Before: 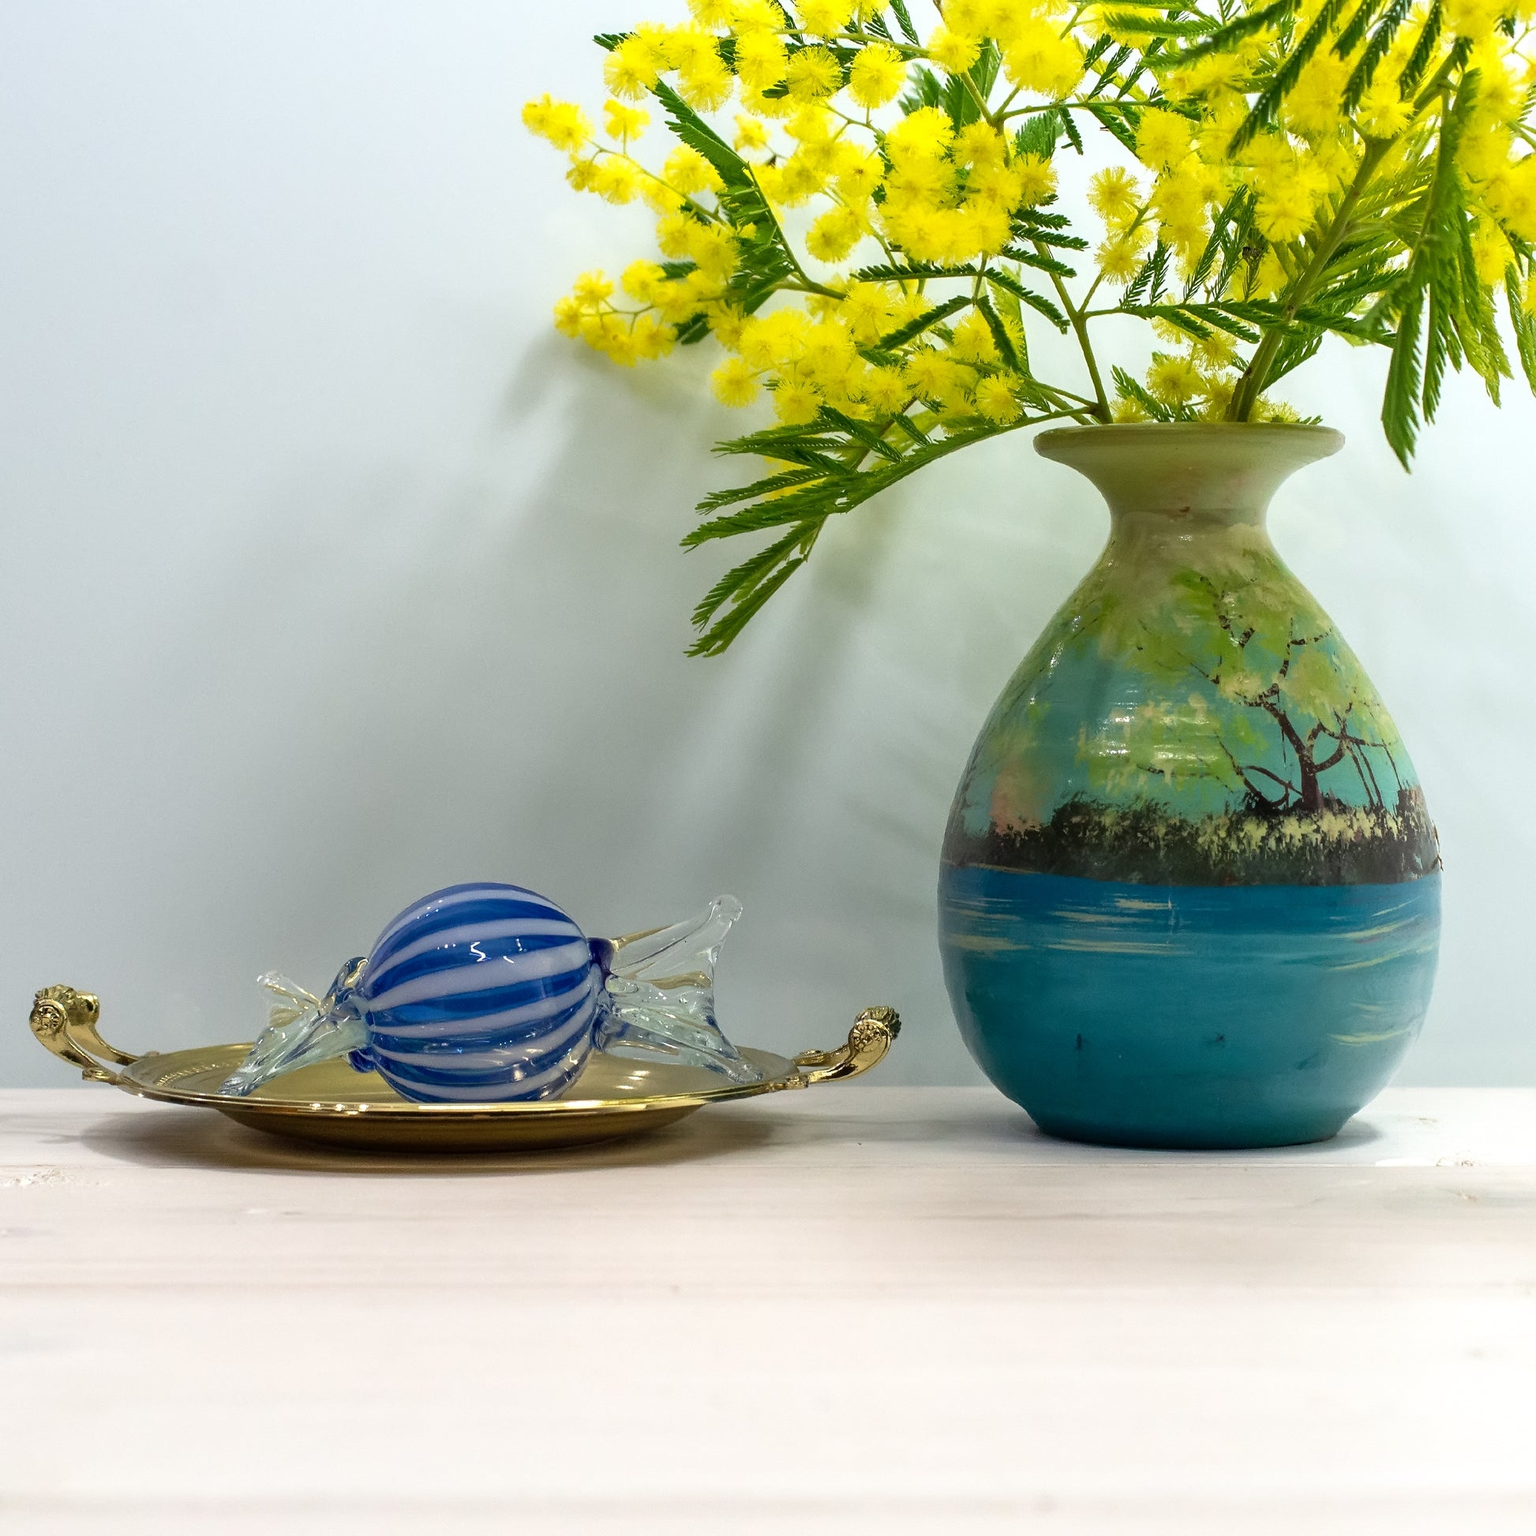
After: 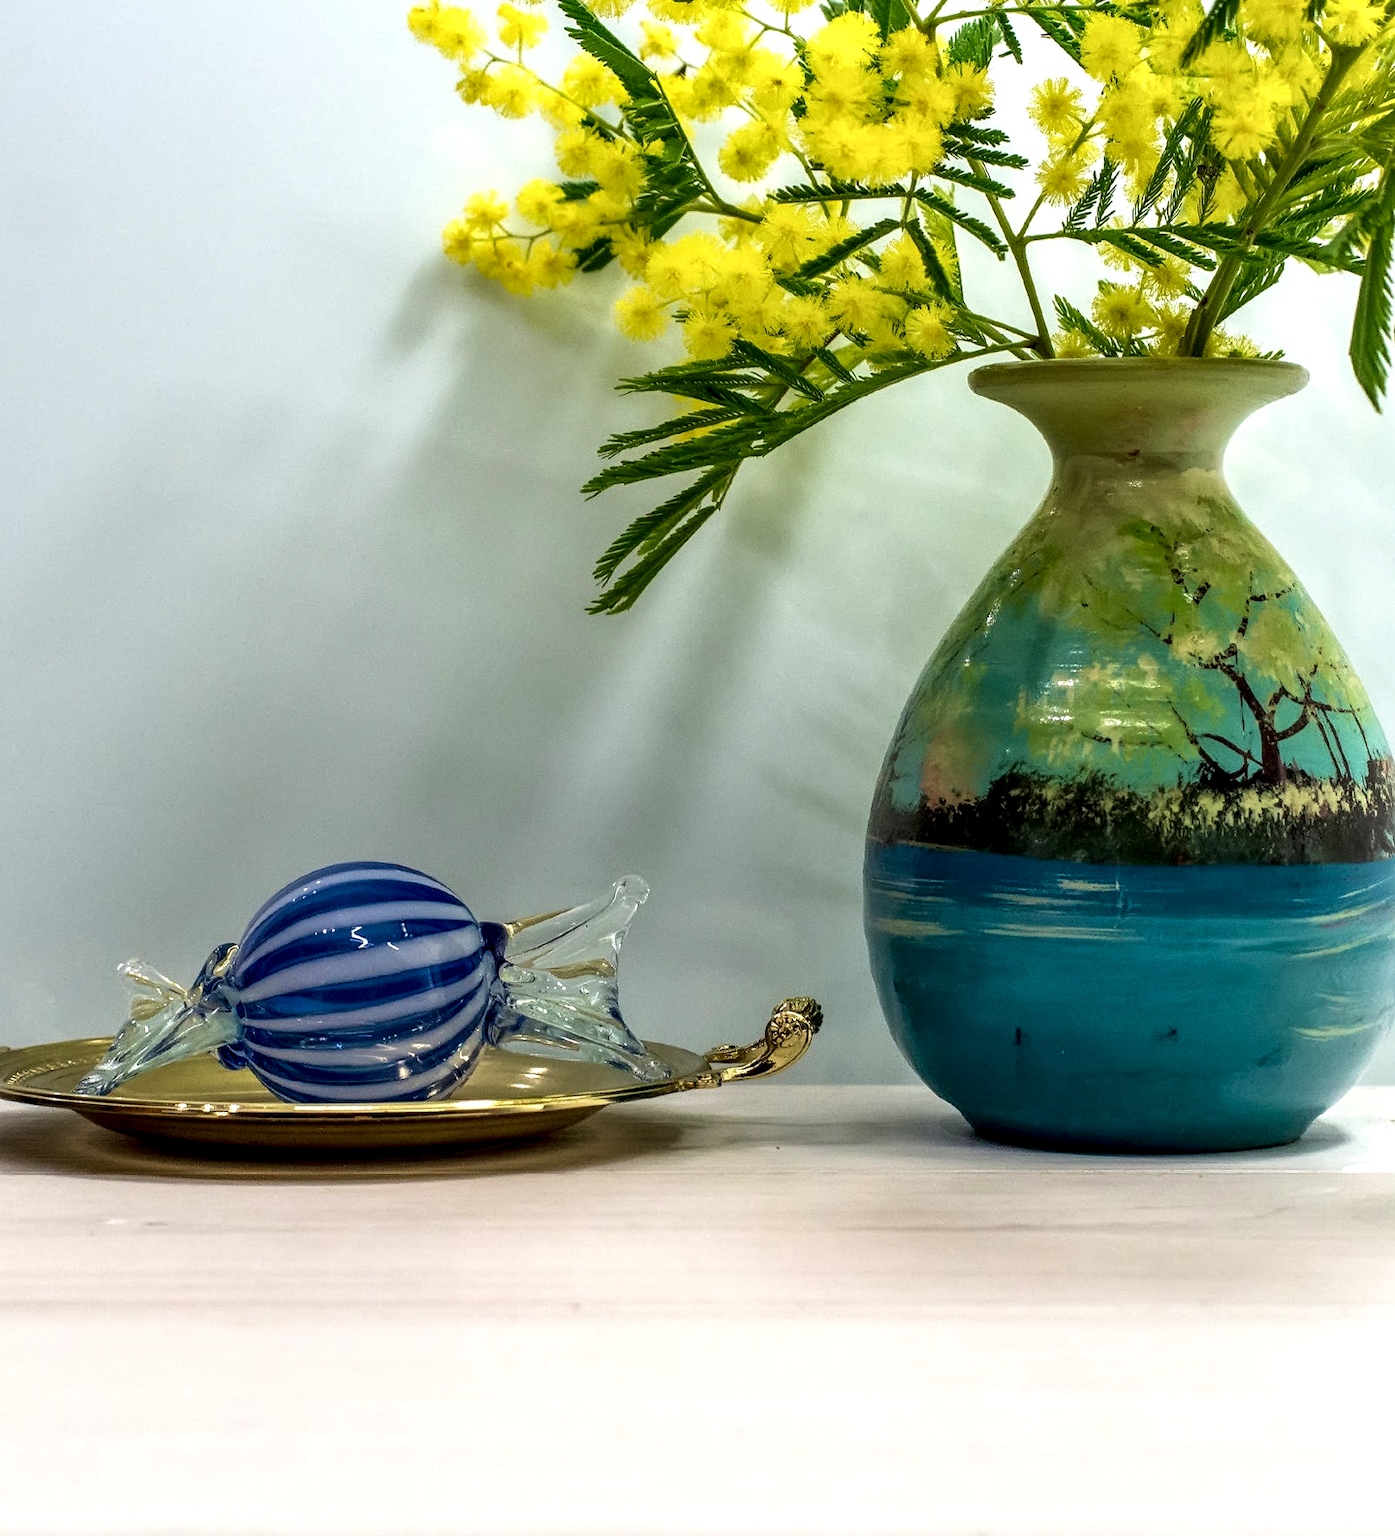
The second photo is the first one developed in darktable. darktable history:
crop: left 9.775%, top 6.279%, right 7.322%, bottom 2.429%
local contrast: highlights 60%, shadows 60%, detail 160%
velvia: on, module defaults
